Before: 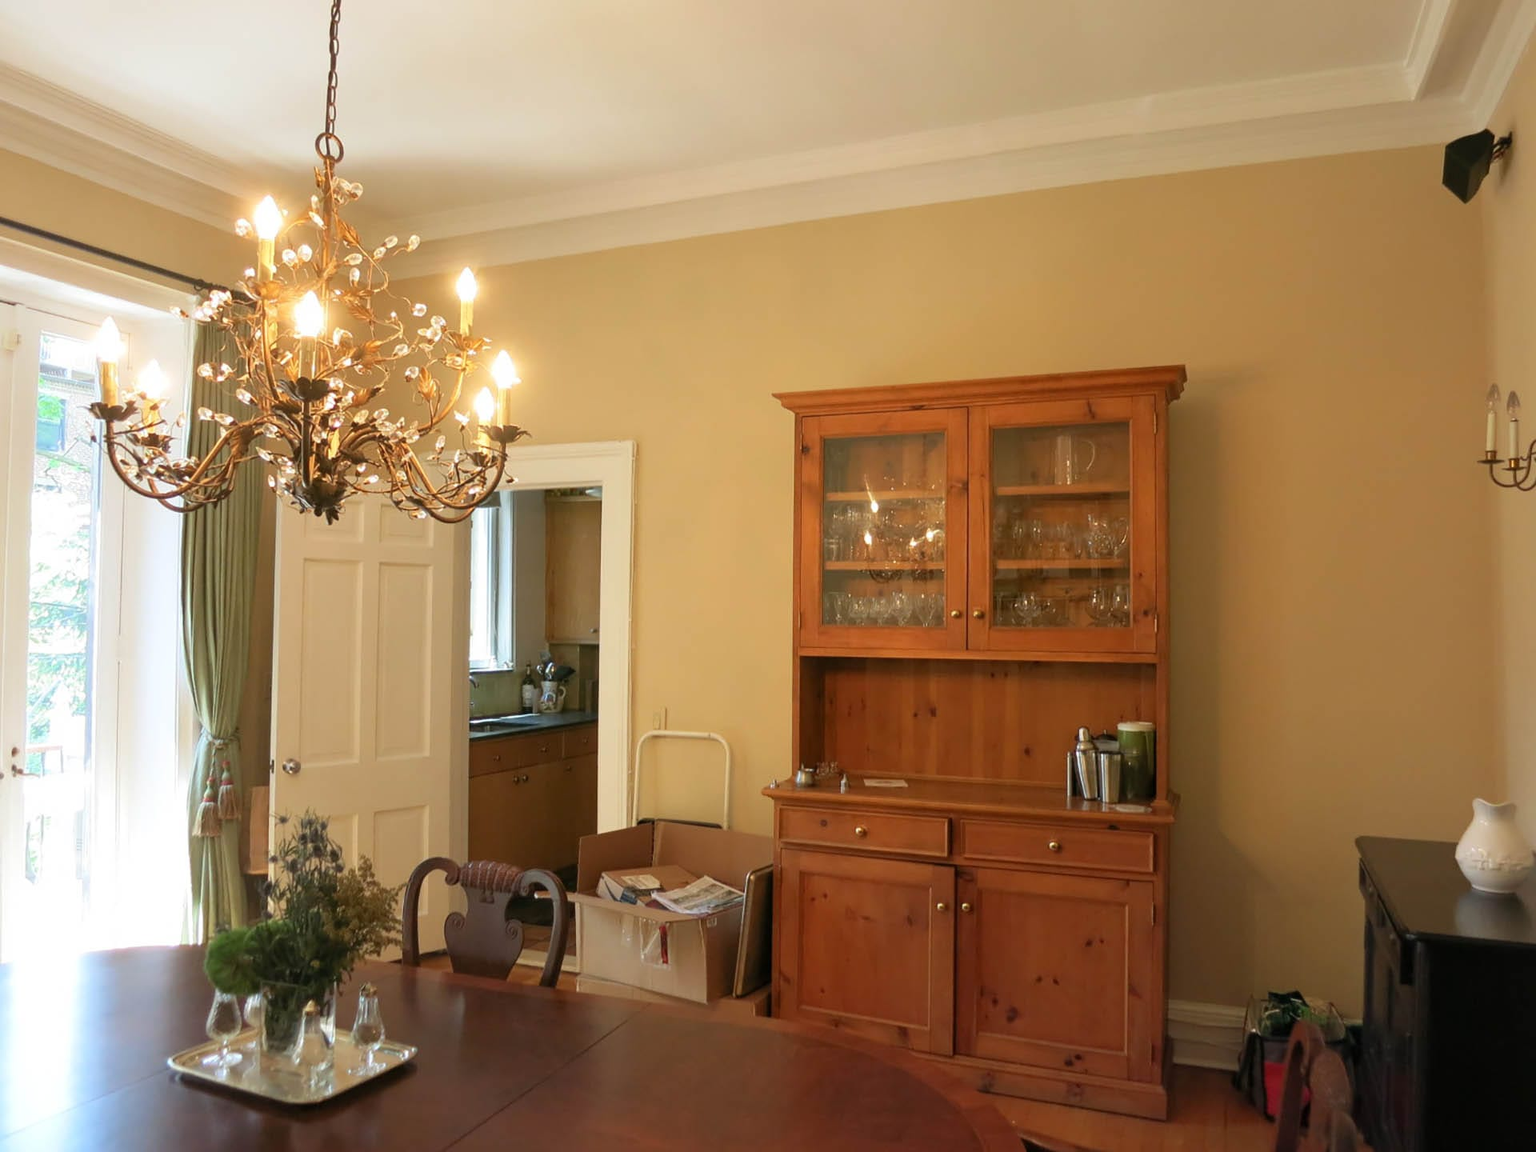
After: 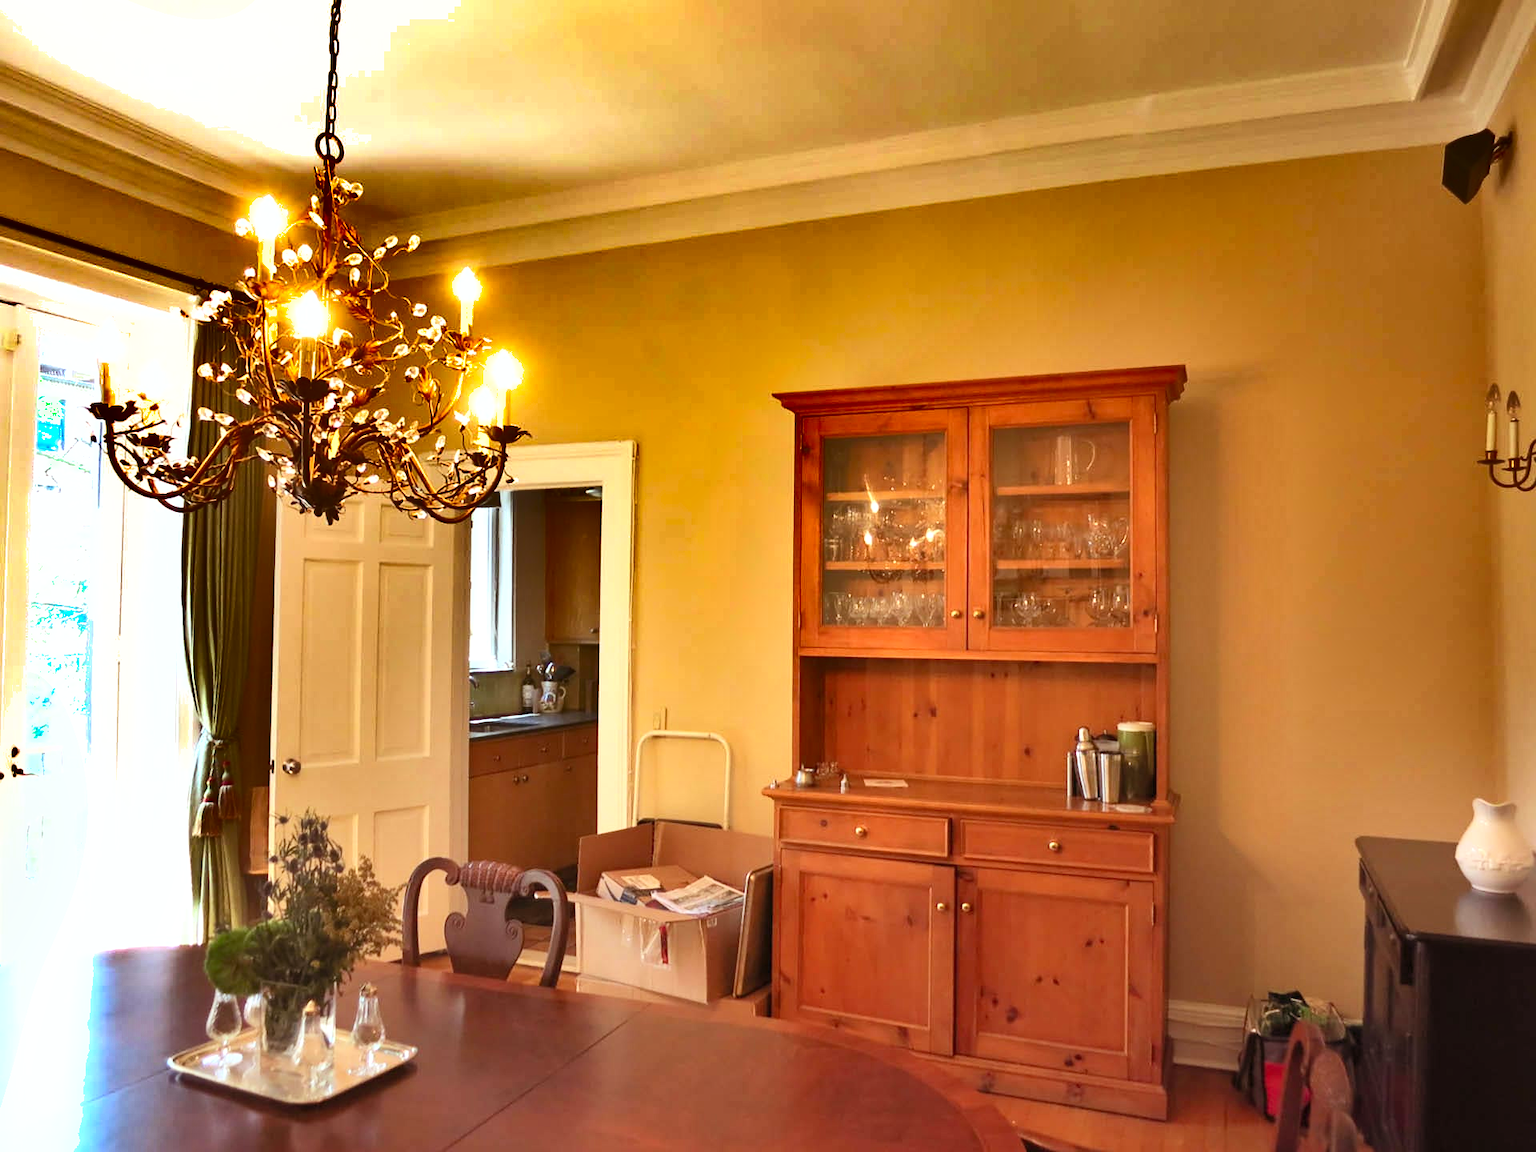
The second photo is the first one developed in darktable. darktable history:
exposure: exposure 0.507 EV, compensate highlight preservation false
shadows and highlights: shadows 19.13, highlights -83.41, soften with gaussian
rgb levels: mode RGB, independent channels, levels [[0, 0.474, 1], [0, 0.5, 1], [0, 0.5, 1]]
contrast brightness saturation: contrast 0.2, brightness 0.15, saturation 0.14
